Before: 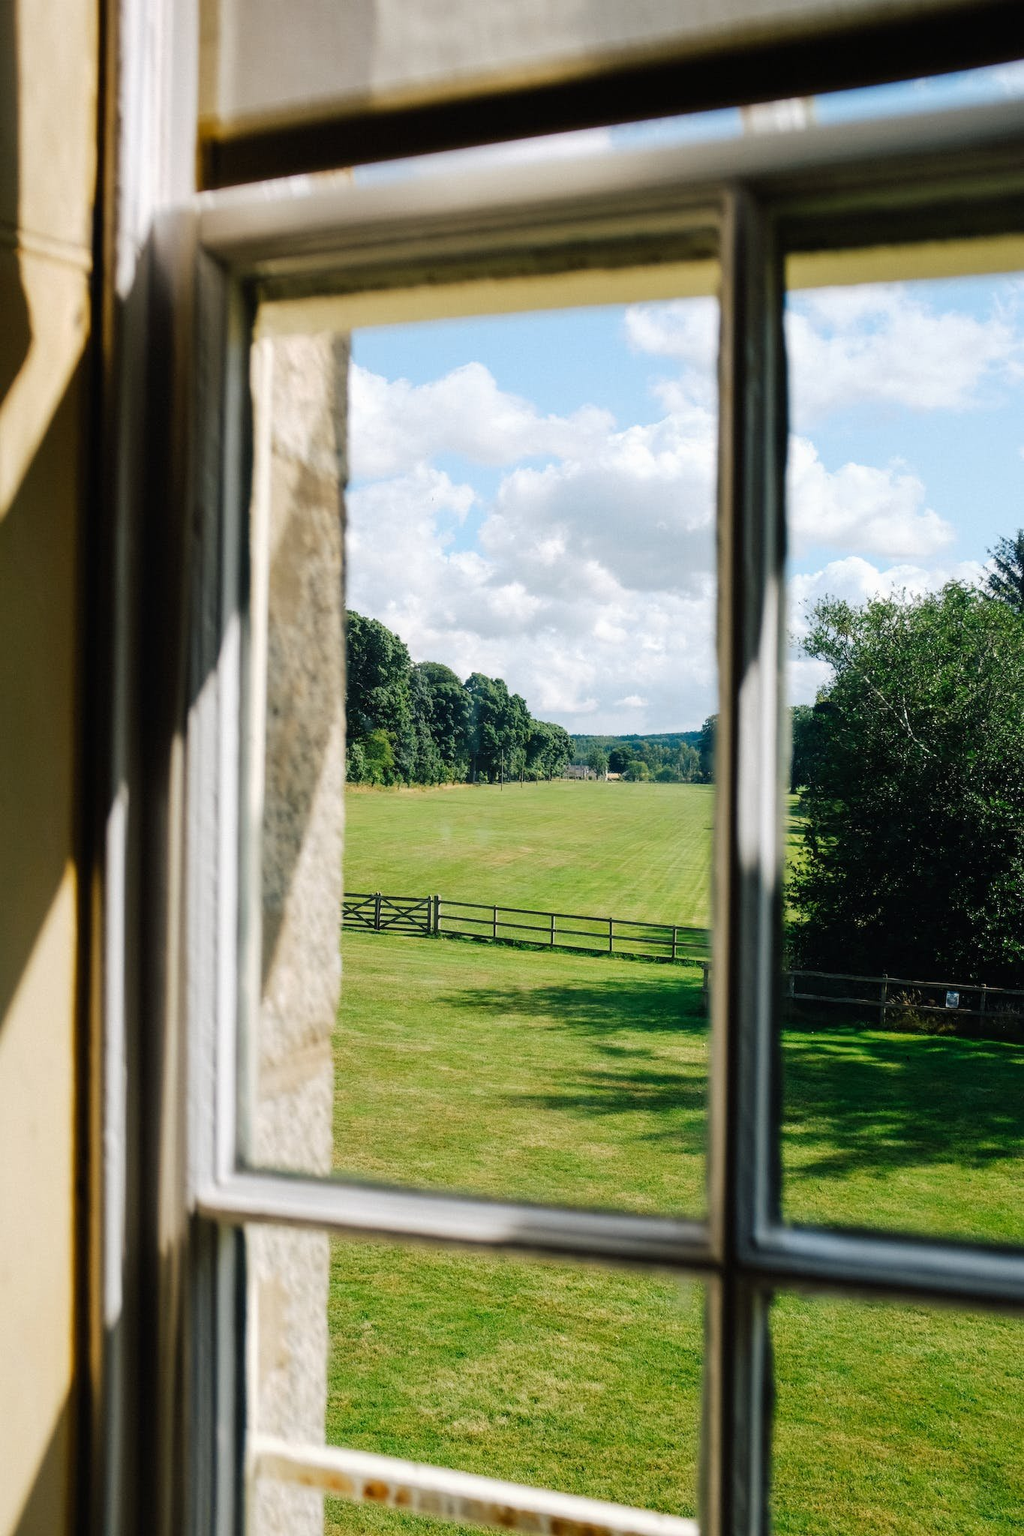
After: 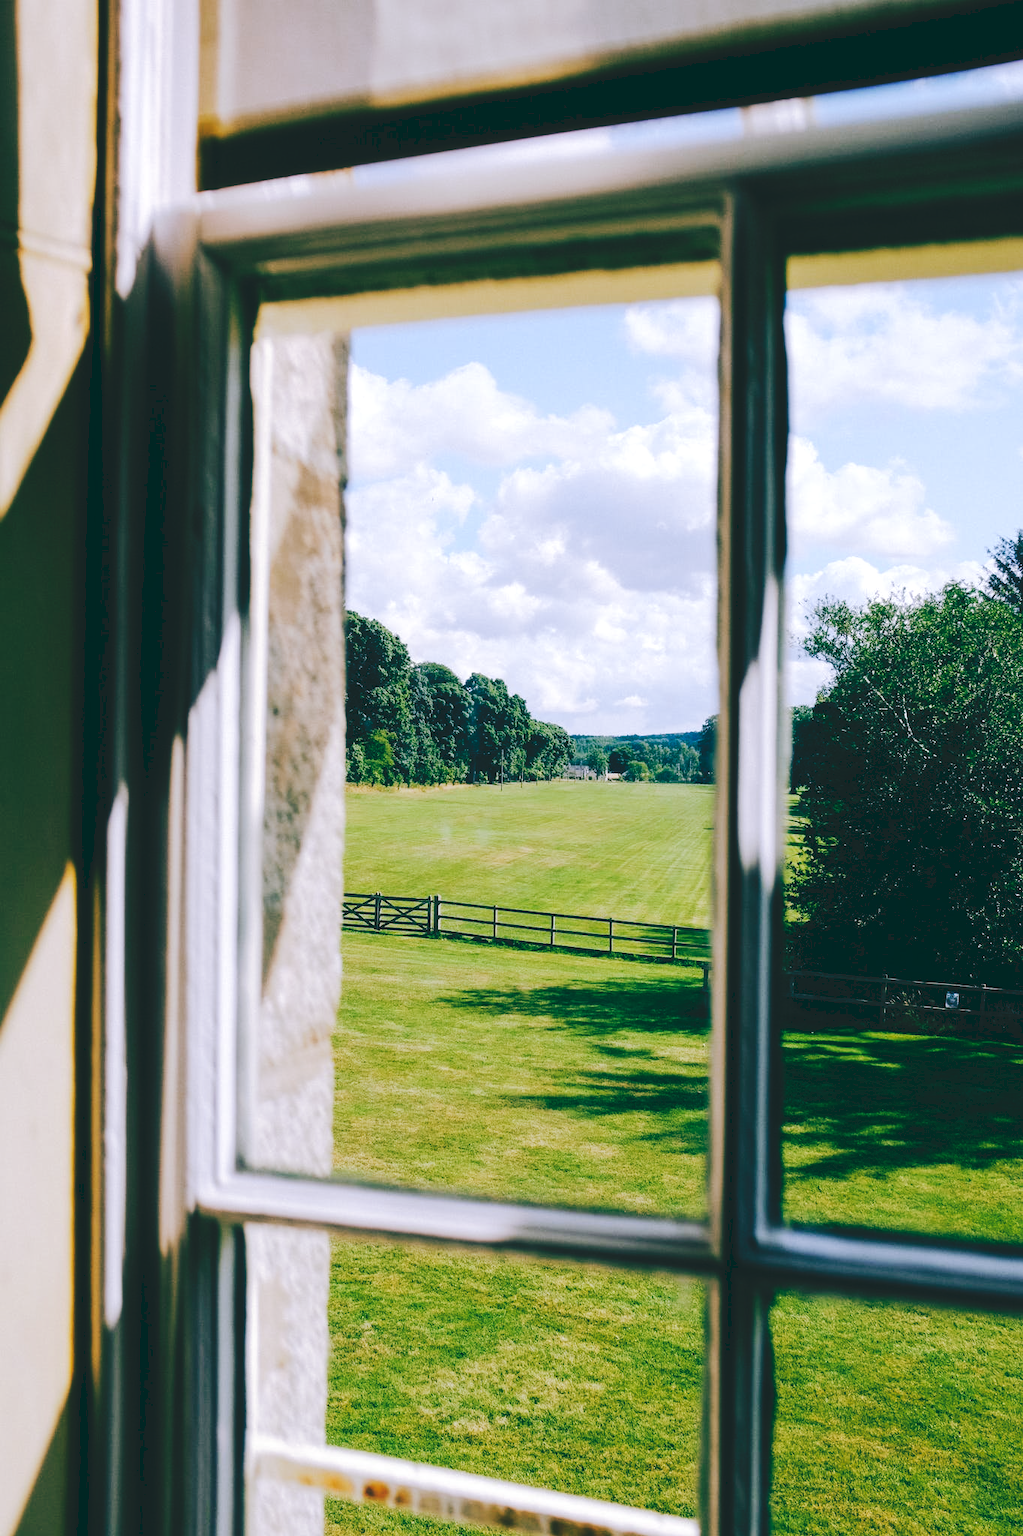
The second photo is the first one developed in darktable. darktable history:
tone curve: curves: ch0 [(0, 0) (0.003, 0.108) (0.011, 0.112) (0.025, 0.117) (0.044, 0.126) (0.069, 0.133) (0.1, 0.146) (0.136, 0.158) (0.177, 0.178) (0.224, 0.212) (0.277, 0.256) (0.335, 0.331) (0.399, 0.423) (0.468, 0.538) (0.543, 0.641) (0.623, 0.721) (0.709, 0.792) (0.801, 0.845) (0.898, 0.917) (1, 1)], preserve colors none
color look up table: target L [93.55, 92.63, 89.64, 83.6, 66.92, 62.38, 60.12, 50.05, 46.25, 33.42, 15.79, 6.427, 200.7, 102.53, 87.45, 87.32, 64.74, 57.58, 55.92, 47.77, 44.66, 52.06, 26.7, 11.62, 89.26, 76.25, 69.61, 71.39, 62.65, 62.23, 66.89, 57.09, 47.11, 46.39, 44.77, 37.65, 38.4, 38.22, 32.43, 27.88, 6.797, 12.2, 85.98, 65.04, 53.16, 49.12, 43.89, 29.83, 18.55], target a [-20.32, -22.05, -33.95, -8.434, -50.51, -57.25, -22.72, -25.27, -4.428, -29.34, -48.46, -19.99, 0, 0, 10.21, 5.272, 37.55, 58.68, 28.02, 63.11, 52.34, 32.35, 41.53, -3.647, 13.14, 21.46, 8.369, 42.64, 68.87, 35.8, 68.84, 0.27, 8.723, 22.79, 28.86, 48.04, 26.45, 54.34, -3.492, 41.72, -8.627, 5.012, -22.82, -25.96, -11.54, -23.85, -11.65, 0.169, -29.5], target b [79.4, 15.94, -9.21, -8.328, 24.69, 51.57, 26.07, 40.55, 20.26, 26.45, 13.37, -0.909, -0.001, -0.002, -2.077, 42.36, 4.032, 28.15, 24.26, 32.86, 0.66, 50.2, 7.615, 5.371, -18.85, -37.18, -25.73, -44.68, -38.96, -38.28, -52.12, -7.926, -63.45, -5.82, -63.57, -3.668, -87.69, -67.23, -5.649, -25.84, -28.14, -37.92, -19.77, -28.52, -51.45, -4.501, -20.82, -28.26, -11.27], num patches 49
